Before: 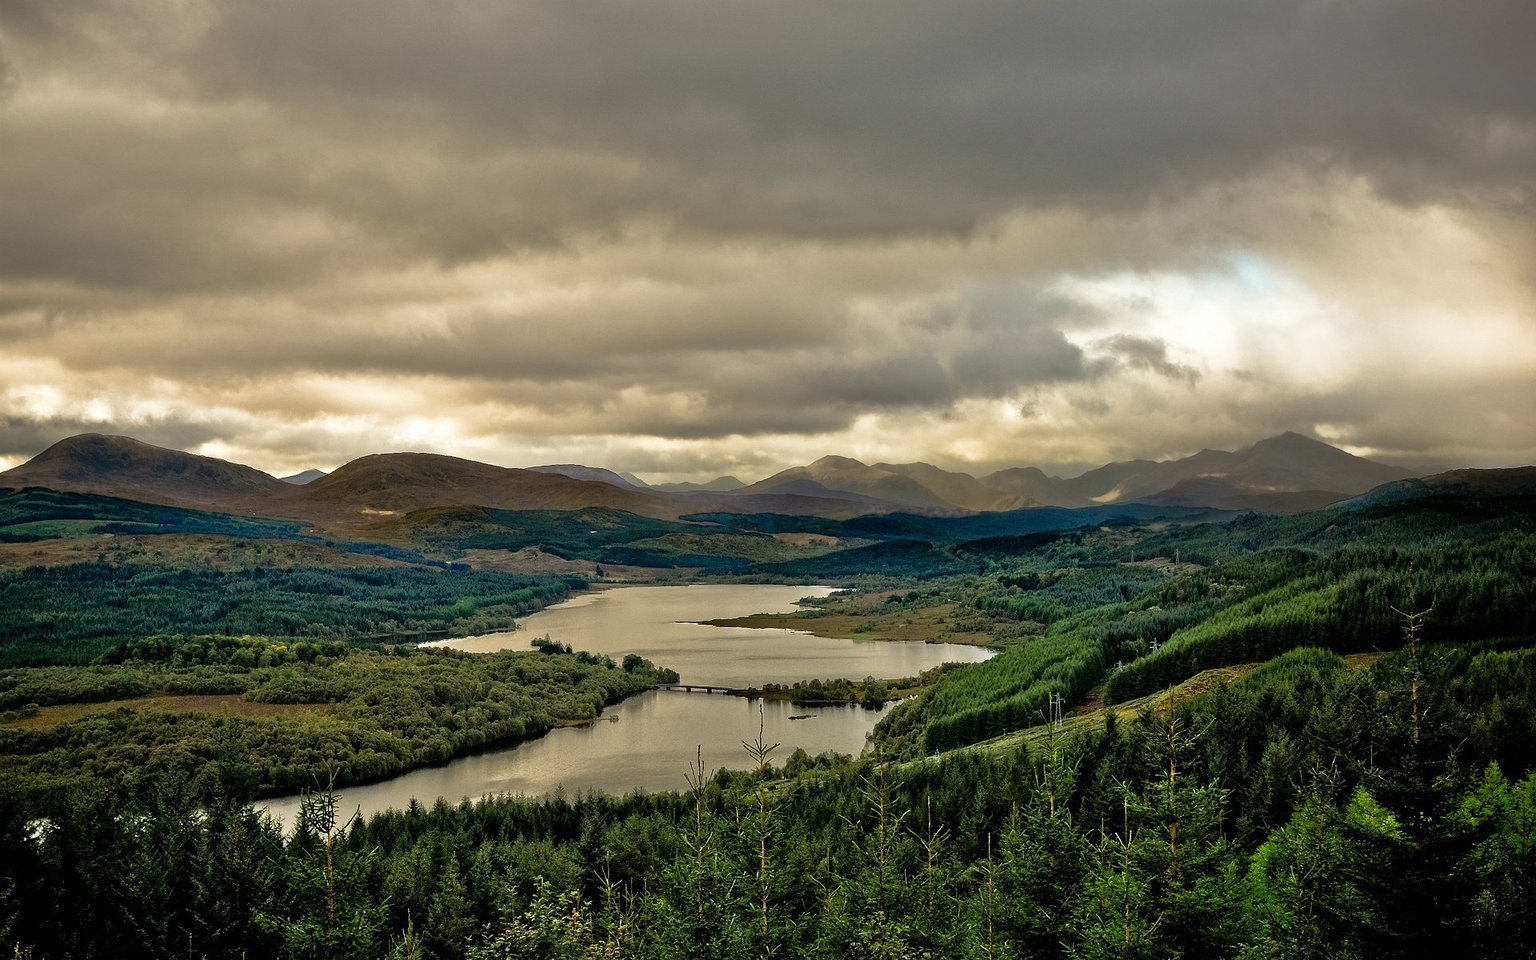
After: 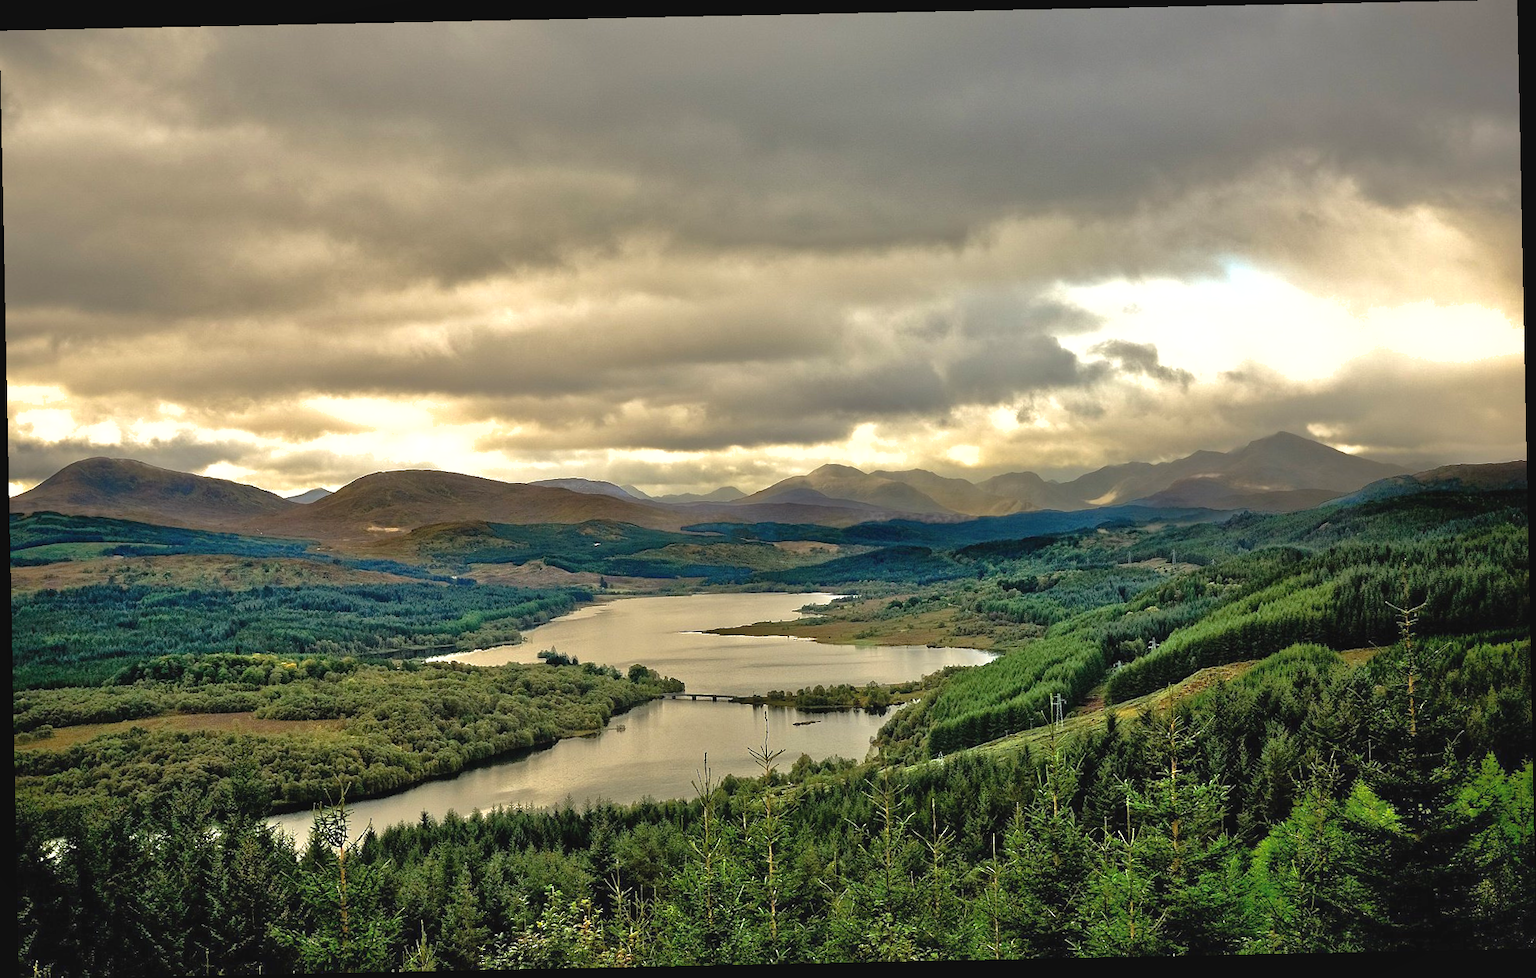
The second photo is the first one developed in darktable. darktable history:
white balance: emerald 1
shadows and highlights: on, module defaults
rotate and perspective: rotation -1.17°, automatic cropping off
exposure: black level correction -0.002, exposure 0.54 EV, compensate highlight preservation false
